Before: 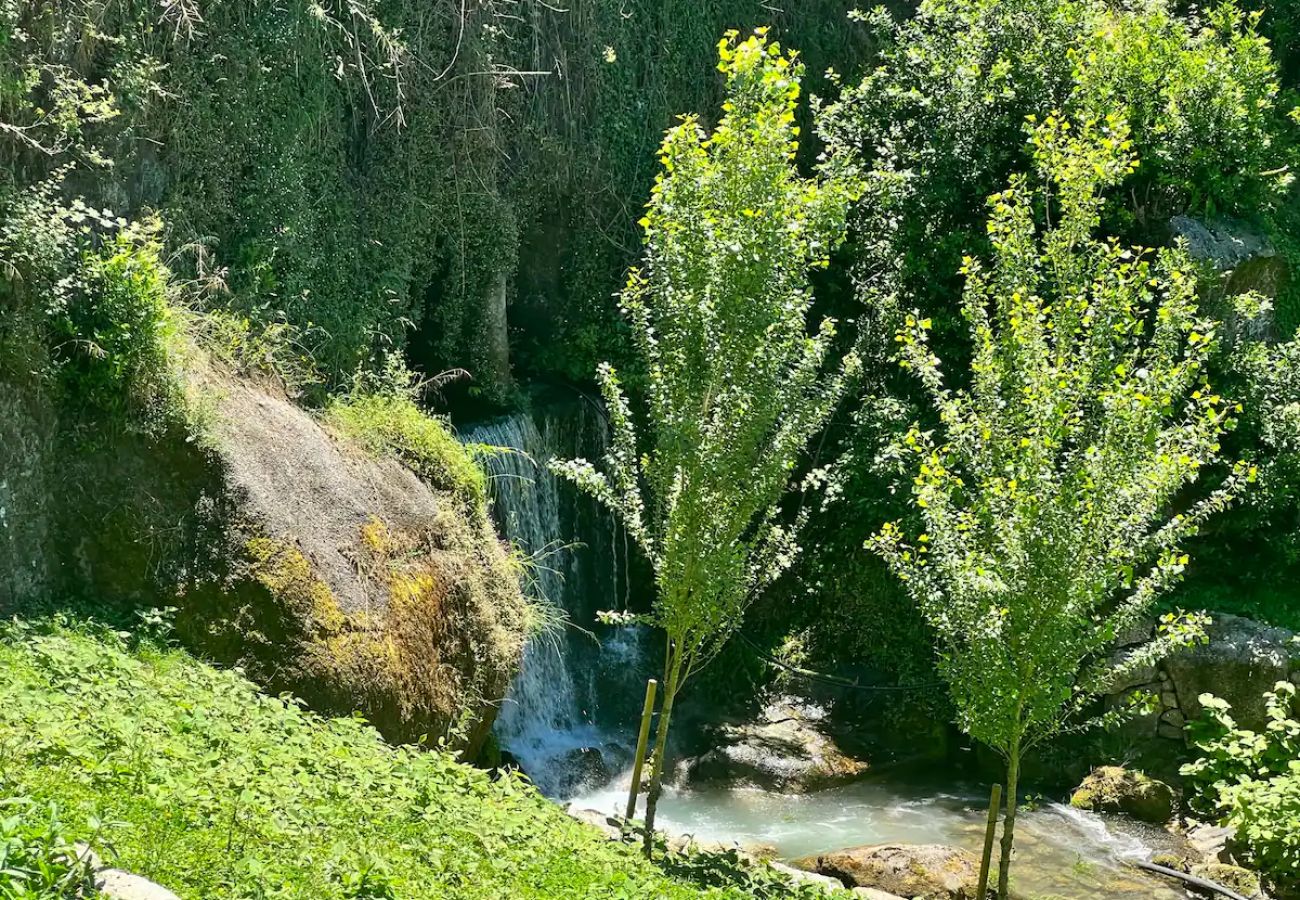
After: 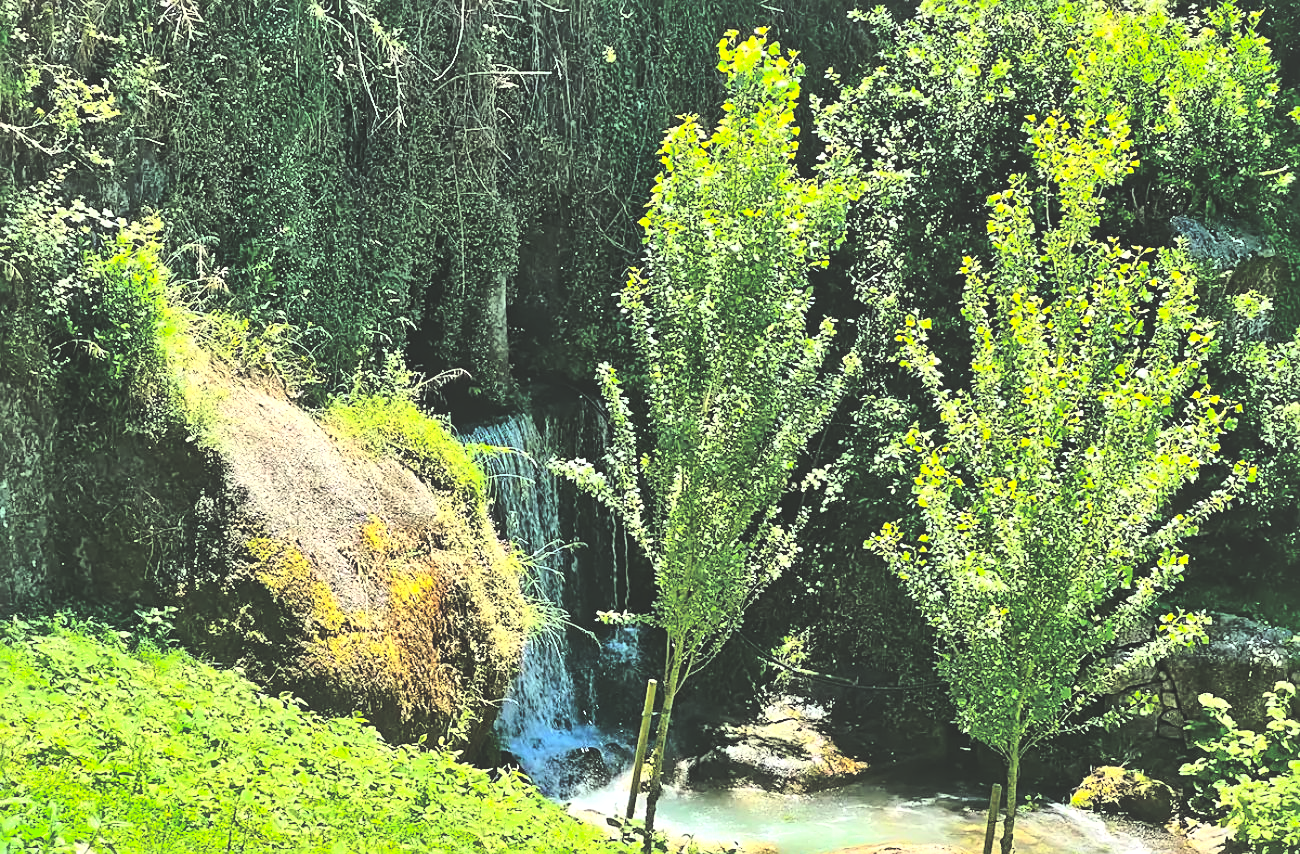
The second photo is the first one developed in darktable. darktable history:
sharpen: on, module defaults
shadows and highlights: shadows 62.66, white point adjustment 0.37, highlights -34.44, compress 83.82%
rgb curve: curves: ch0 [(0, 0.186) (0.314, 0.284) (0.775, 0.708) (1, 1)], compensate middle gray true, preserve colors none
base curve: curves: ch0 [(0, 0) (0.028, 0.03) (0.121, 0.232) (0.46, 0.748) (0.859, 0.968) (1, 1)]
crop and rotate: top 0%, bottom 5.097%
local contrast: mode bilateral grid, contrast 20, coarseness 50, detail 171%, midtone range 0.2
contrast brightness saturation: contrast 0.2, brightness 0.16, saturation 0.22
